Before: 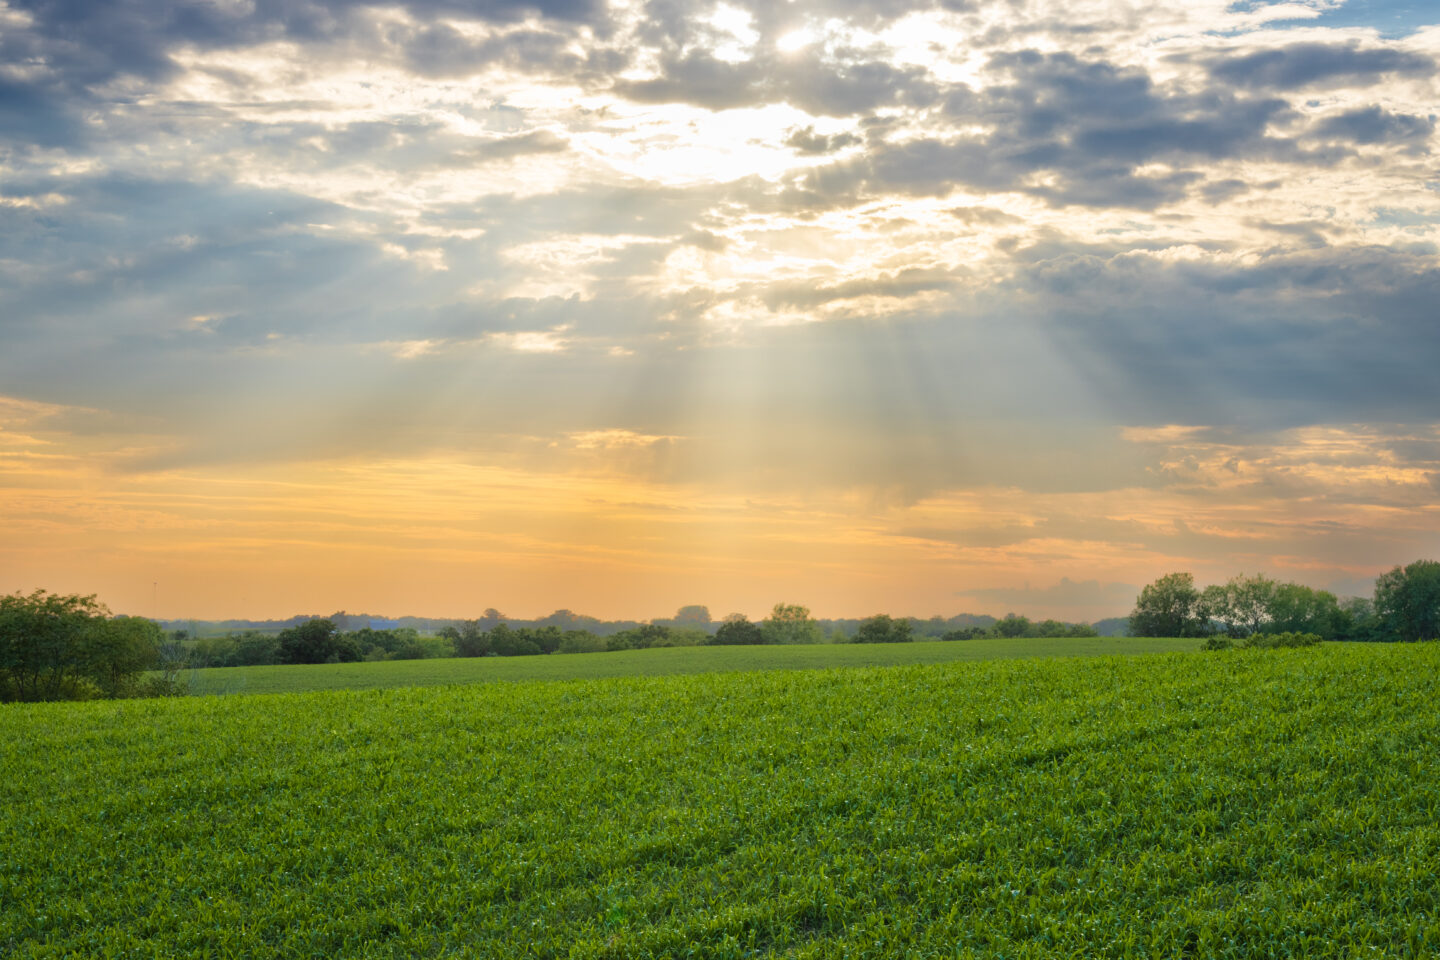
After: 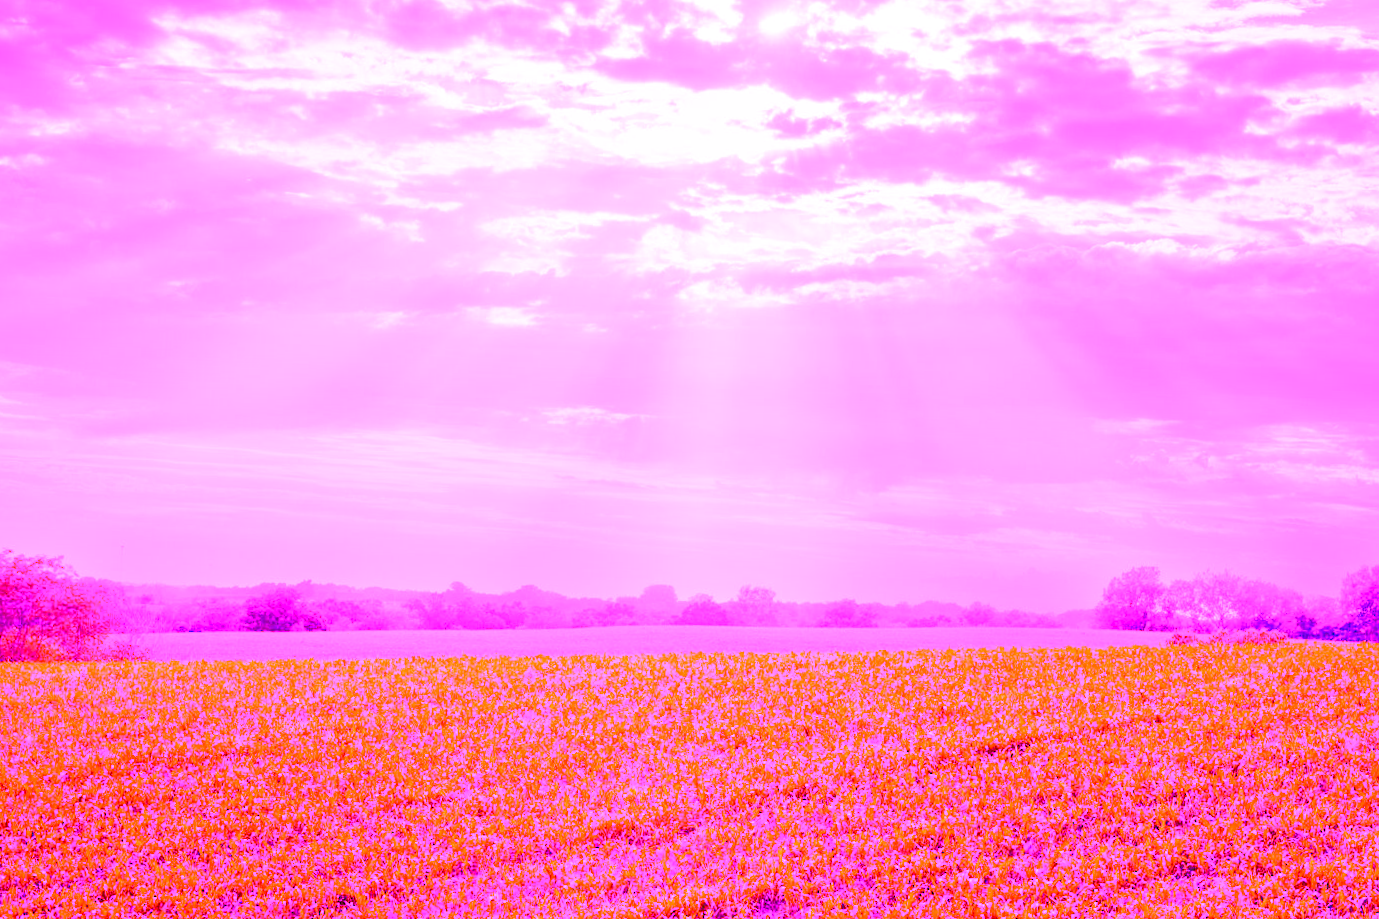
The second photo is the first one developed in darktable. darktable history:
base curve: curves: ch0 [(0, 0) (0.073, 0.04) (0.157, 0.139) (0.492, 0.492) (0.758, 0.758) (1, 1)], preserve colors none
crop and rotate: angle -1.69°
white balance: red 8, blue 8
tone equalizer: -7 EV 0.15 EV, -6 EV 0.6 EV, -5 EV 1.15 EV, -4 EV 1.33 EV, -3 EV 1.15 EV, -2 EV 0.6 EV, -1 EV 0.15 EV, mask exposure compensation -0.5 EV
